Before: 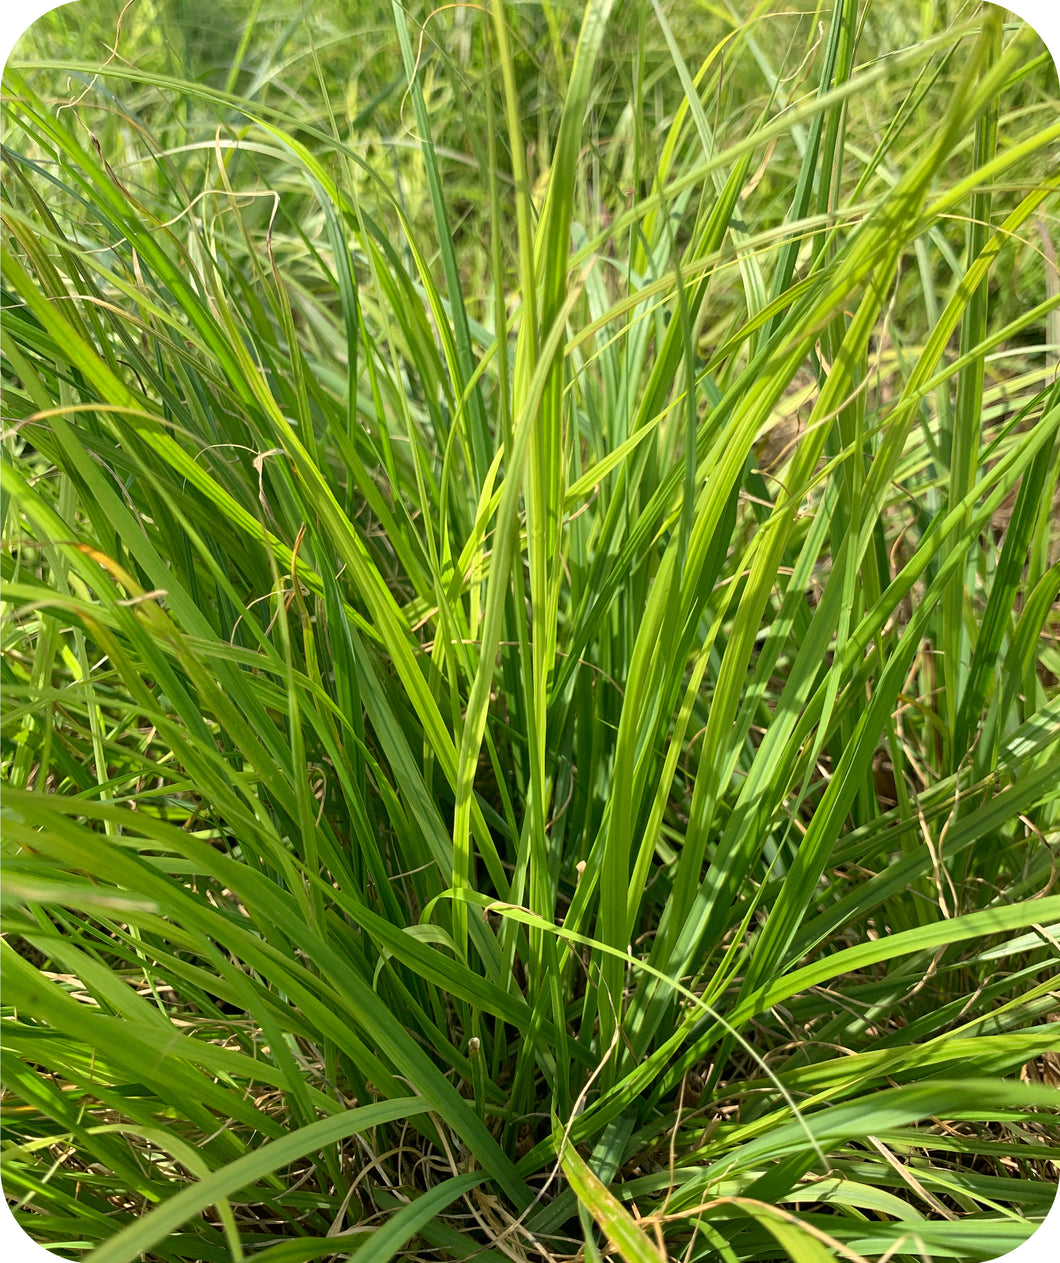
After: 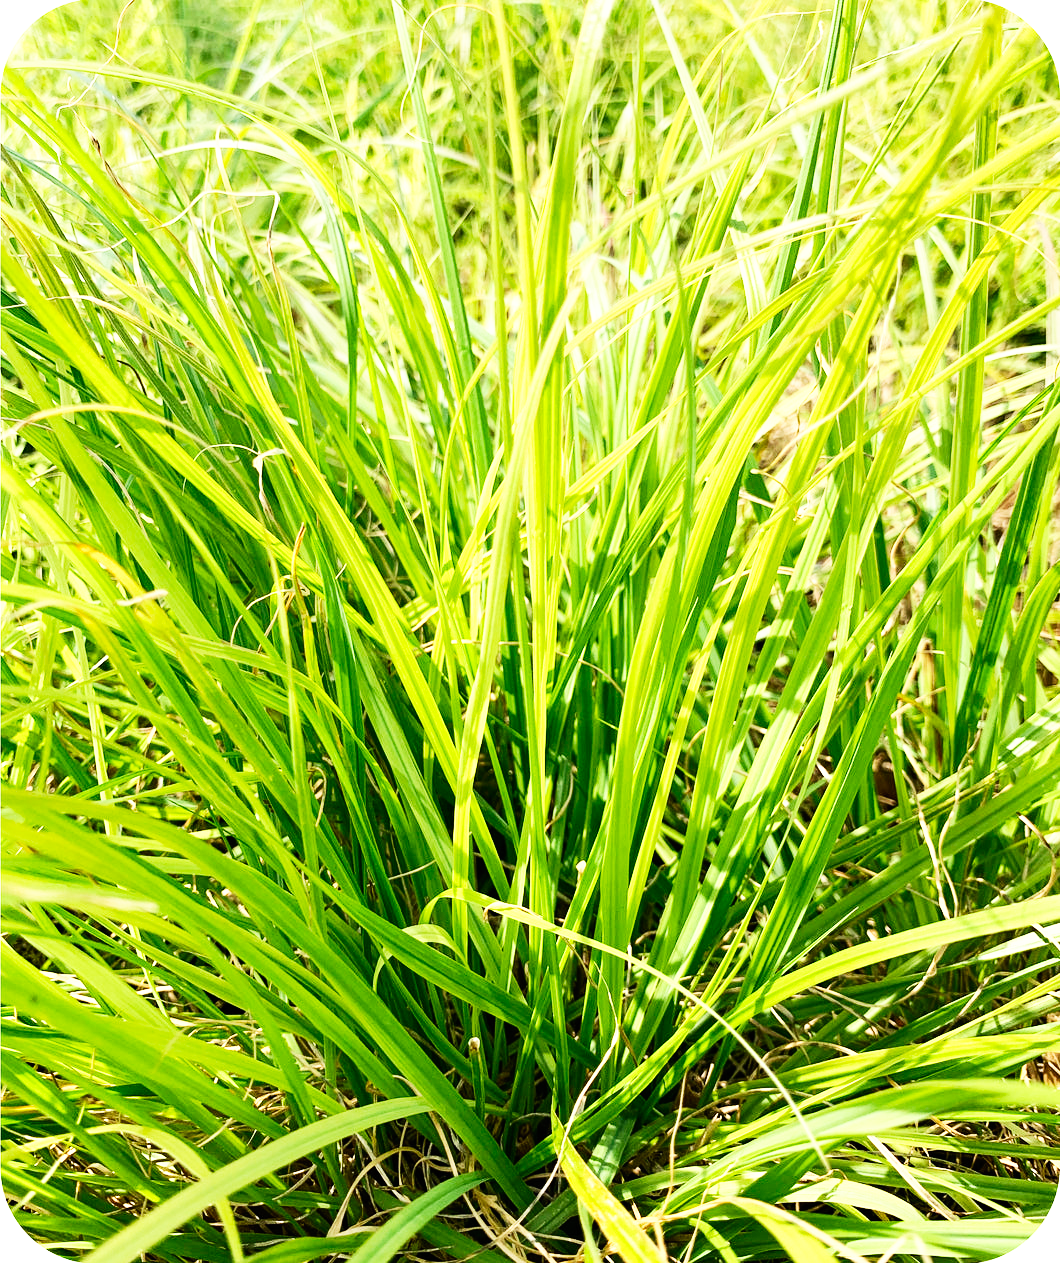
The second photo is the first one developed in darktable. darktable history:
contrast brightness saturation: contrast 0.15, brightness 0.05
base curve: curves: ch0 [(0, 0) (0.007, 0.004) (0.027, 0.03) (0.046, 0.07) (0.207, 0.54) (0.442, 0.872) (0.673, 0.972) (1, 1)], preserve colors none
